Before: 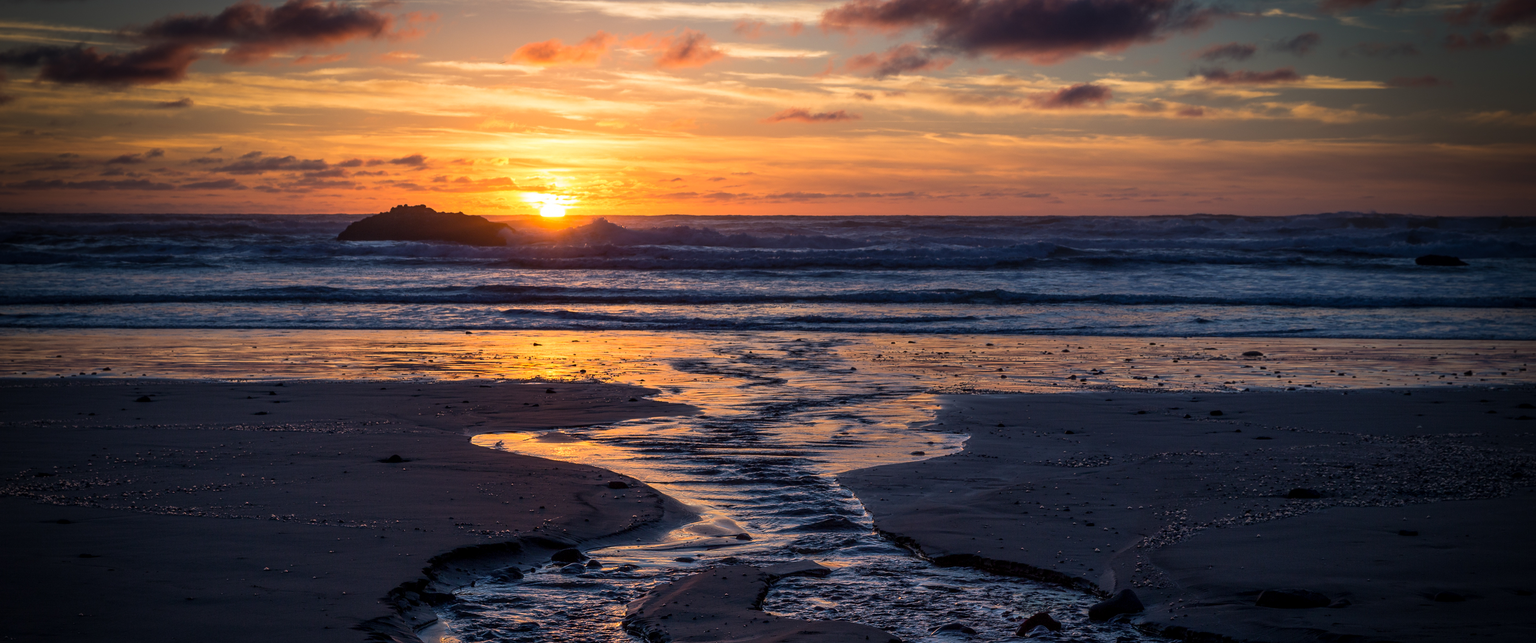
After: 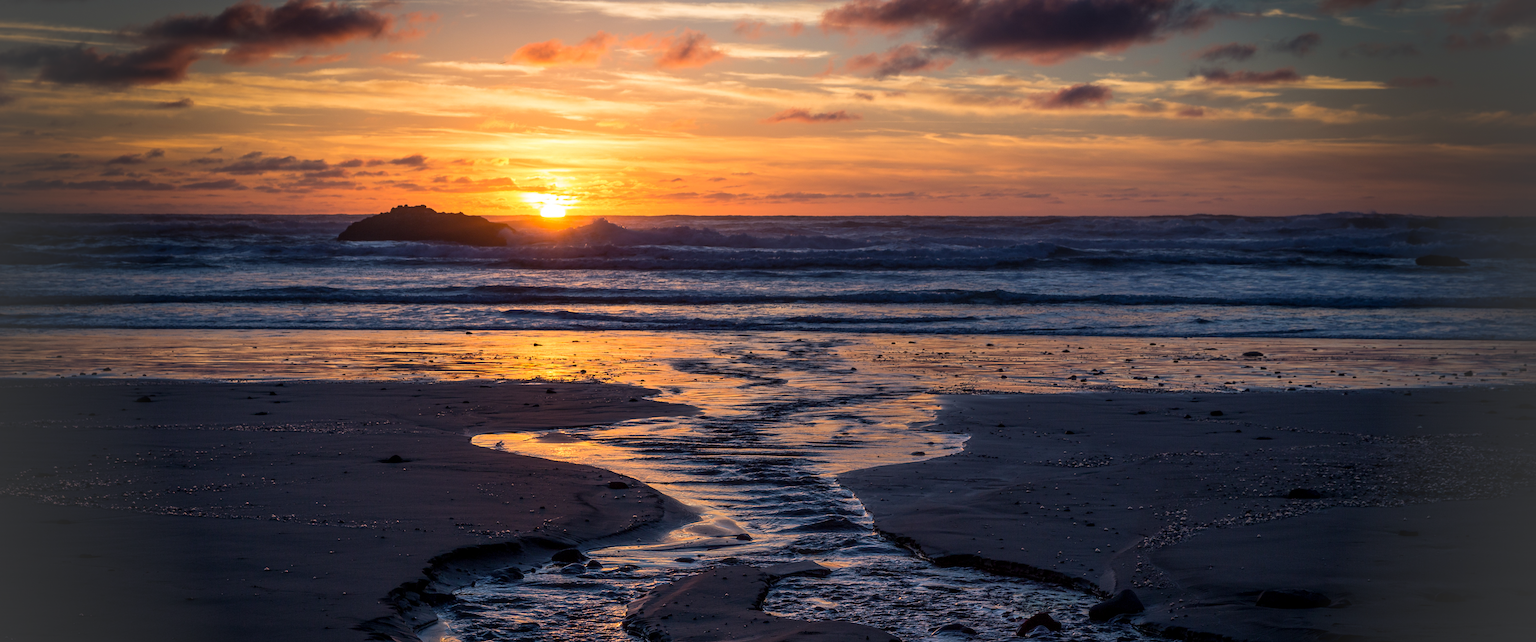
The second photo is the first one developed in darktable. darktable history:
vignetting: brightness 0.058, saturation -0.002
